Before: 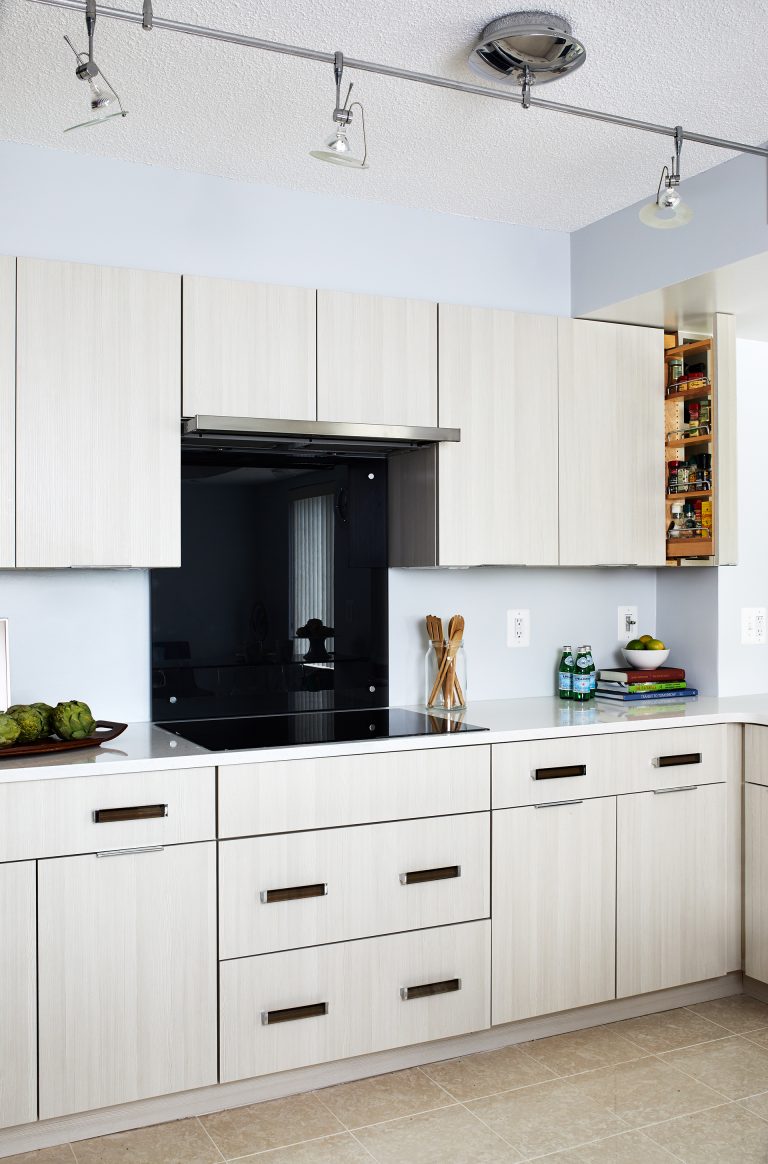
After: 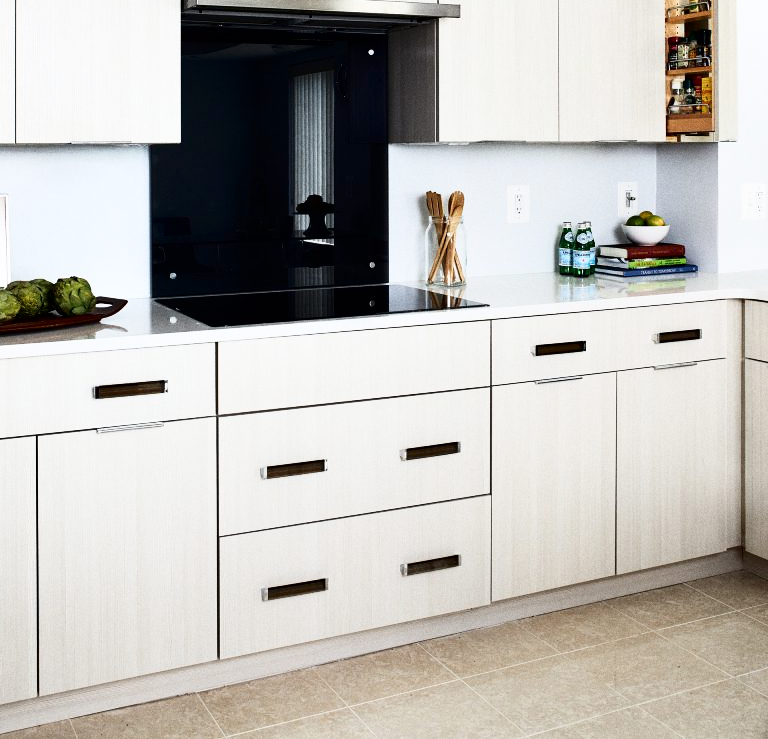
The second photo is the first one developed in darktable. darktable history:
crop and rotate: top 36.435%
grain: coarseness 0.47 ISO
shadows and highlights: shadows -62.32, white point adjustment -5.22, highlights 61.59
